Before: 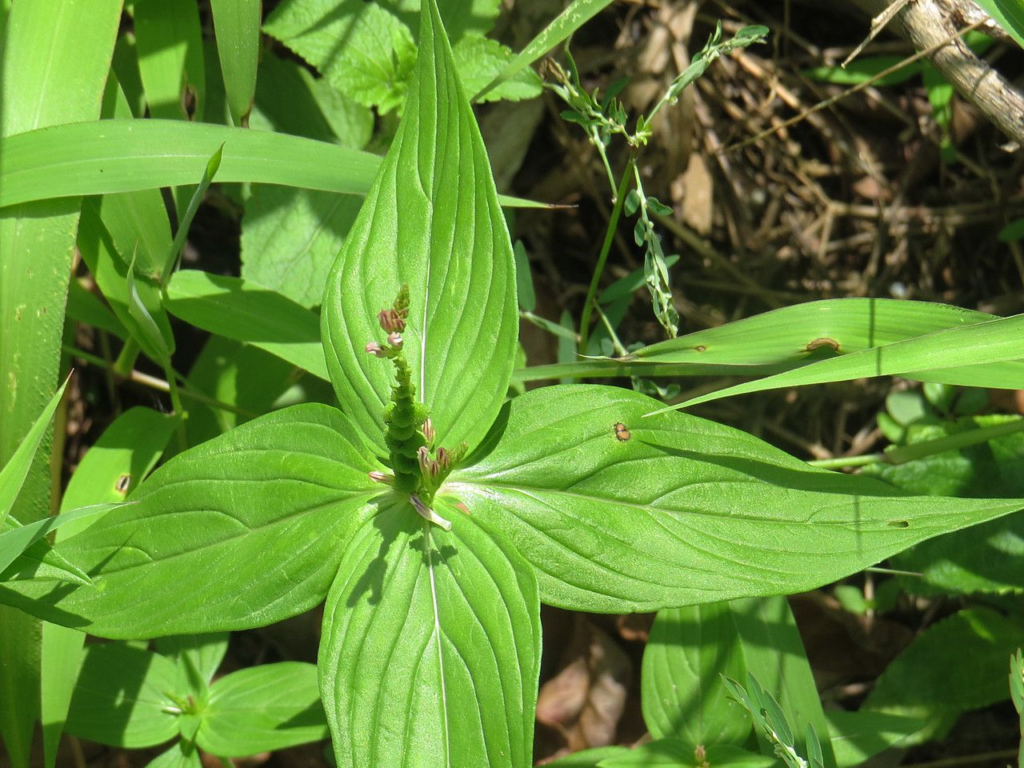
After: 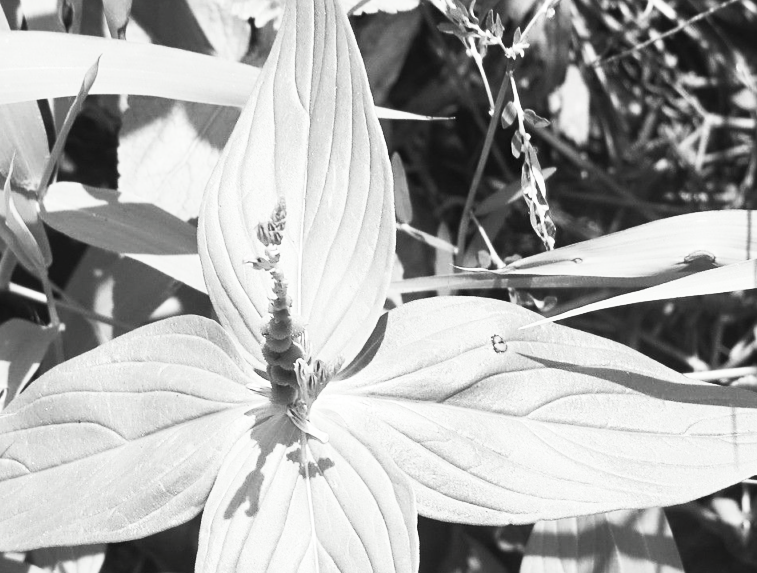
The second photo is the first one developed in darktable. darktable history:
crop and rotate: left 12.059%, top 11.461%, right 13.951%, bottom 13.838%
sharpen: amount 0.205
contrast brightness saturation: contrast 0.528, brightness 0.48, saturation -0.988
